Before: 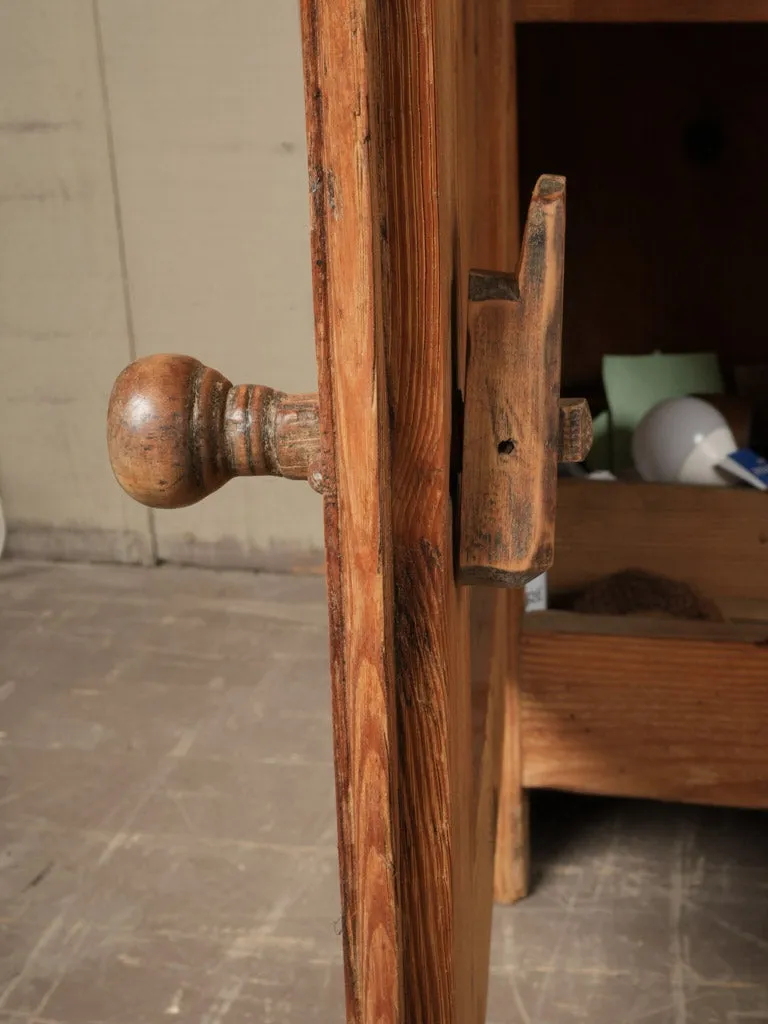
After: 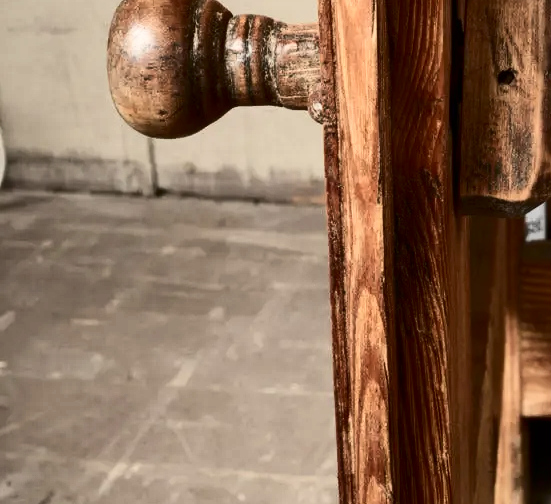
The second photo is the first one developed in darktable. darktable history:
crop: top 36.23%, right 28.246%, bottom 14.515%
contrast brightness saturation: contrast 0.489, saturation -0.086
